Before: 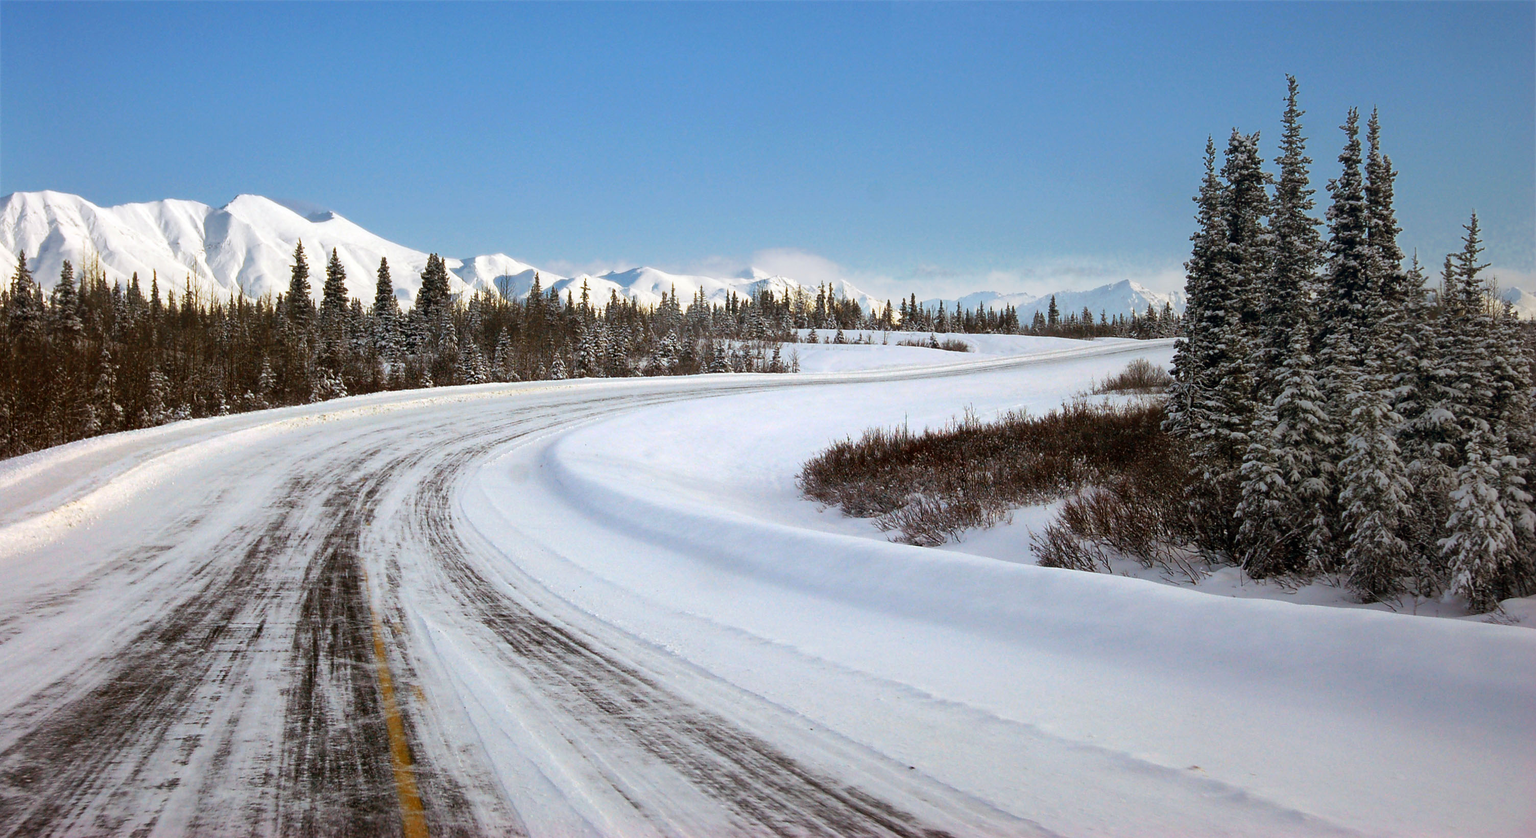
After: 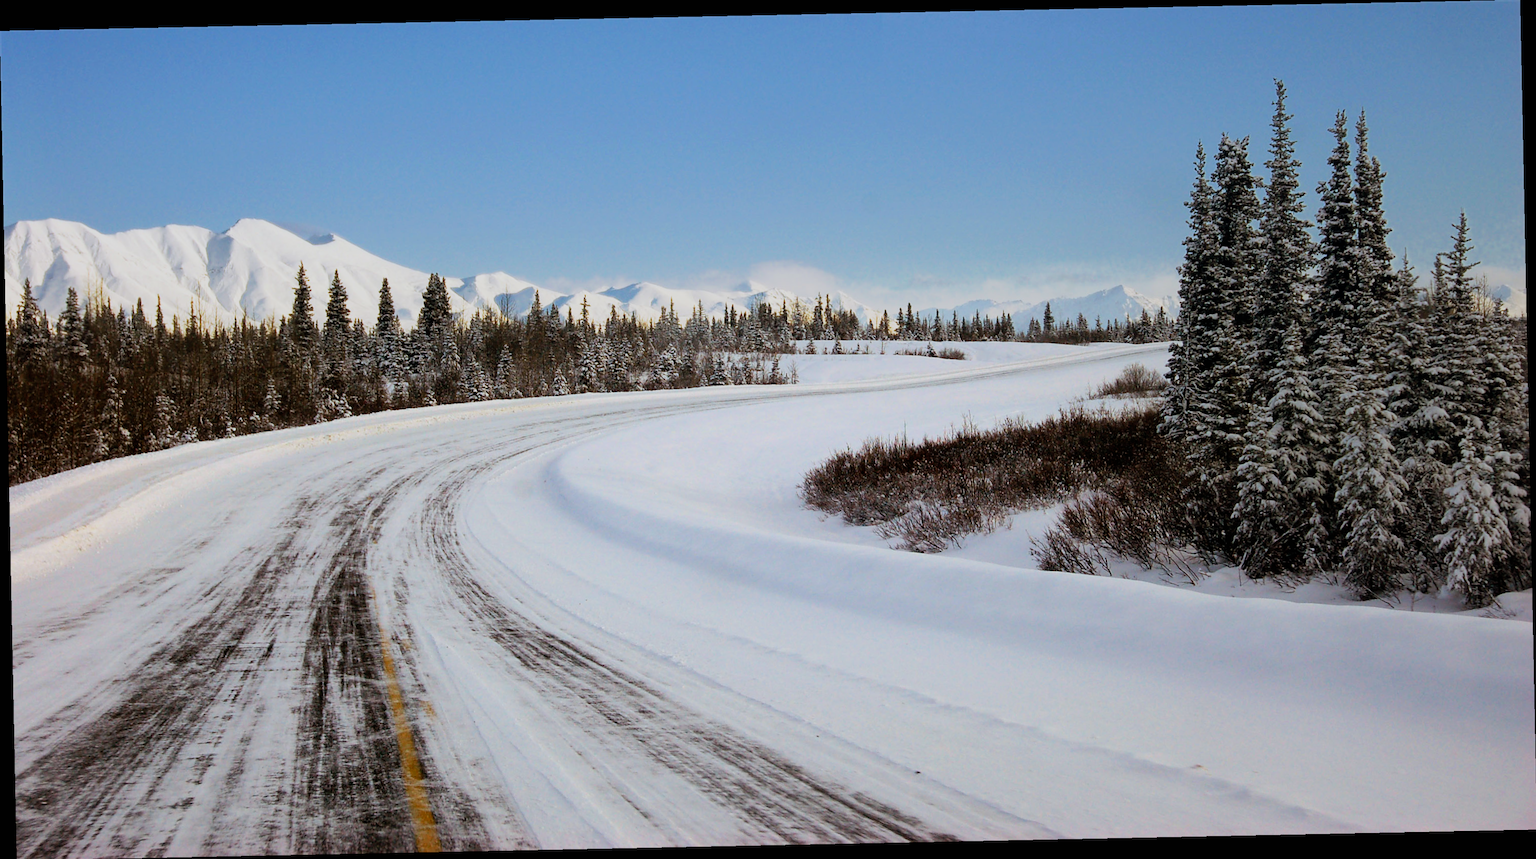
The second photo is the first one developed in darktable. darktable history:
rotate and perspective: rotation -1.17°, automatic cropping off
filmic rgb: black relative exposure -7.65 EV, white relative exposure 4.56 EV, hardness 3.61
contrast brightness saturation: contrast 0.1, brightness 0.03, saturation 0.09
